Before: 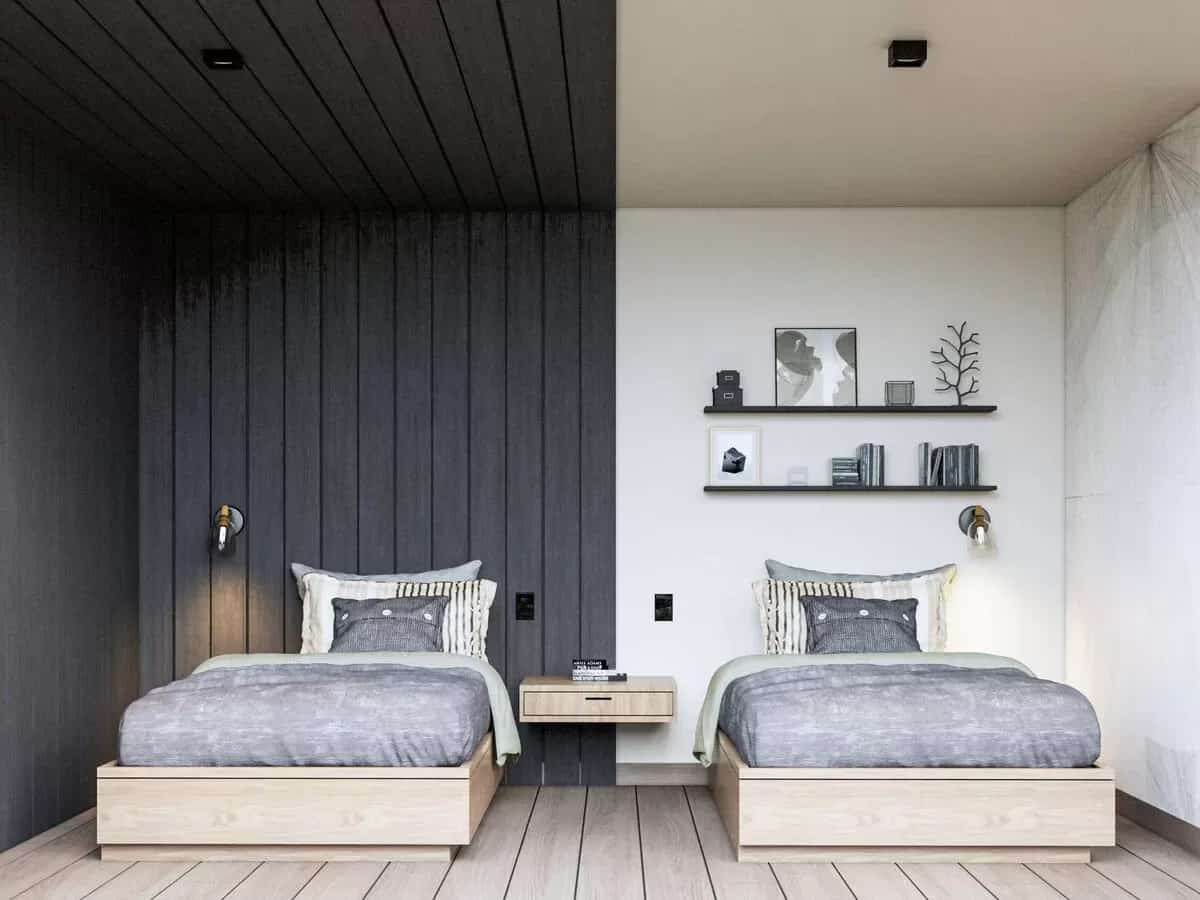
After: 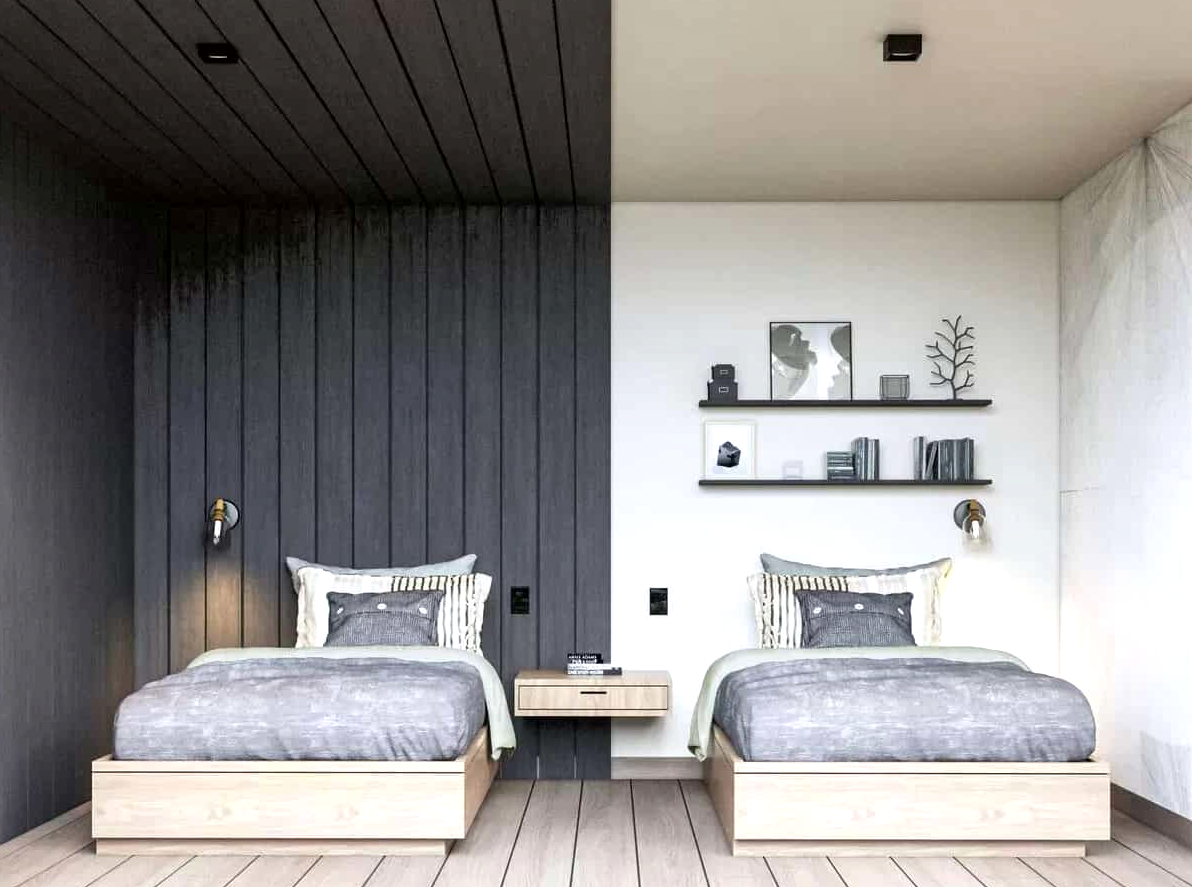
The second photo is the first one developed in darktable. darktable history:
crop: left 0.459%, top 0.701%, right 0.164%, bottom 0.704%
local contrast: mode bilateral grid, contrast 19, coarseness 49, detail 120%, midtone range 0.2
exposure: exposure 0.356 EV, compensate exposure bias true, compensate highlight preservation false
